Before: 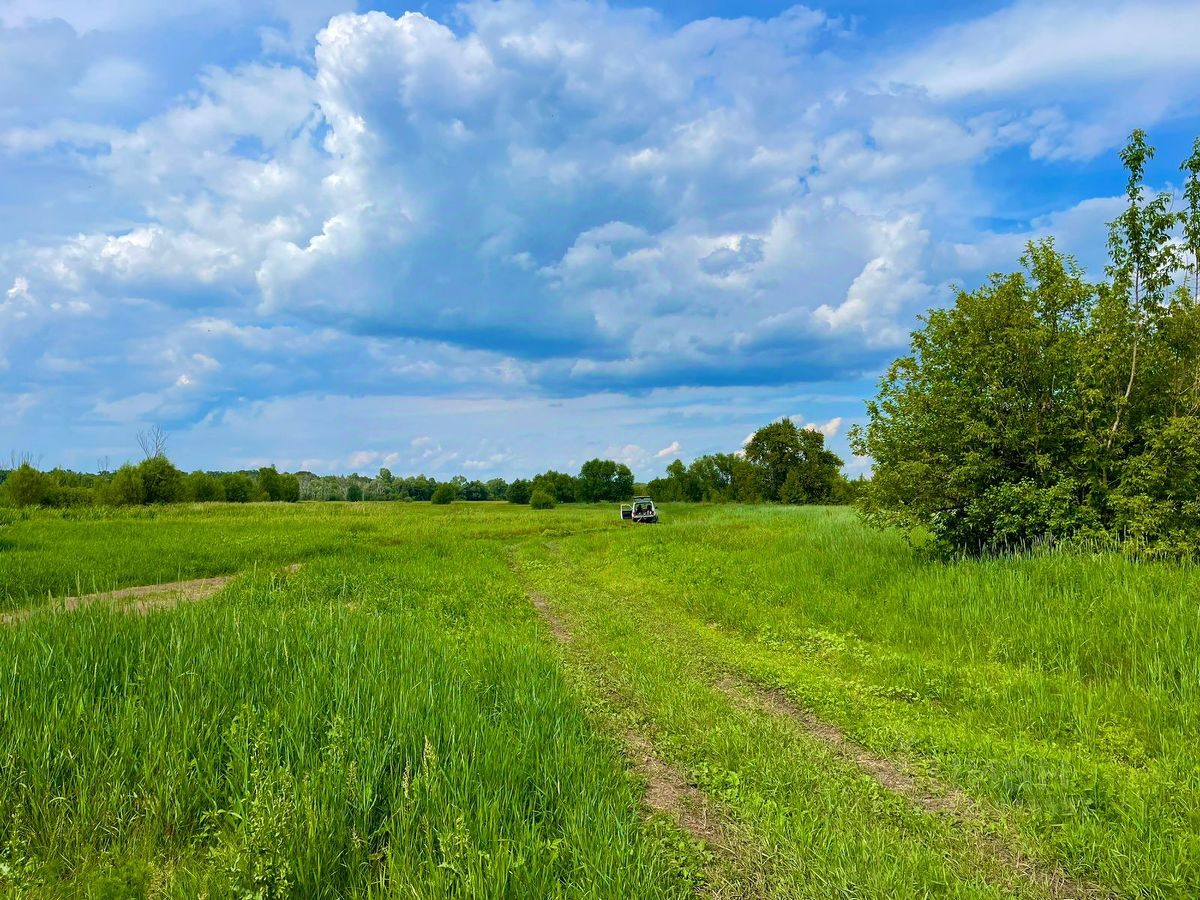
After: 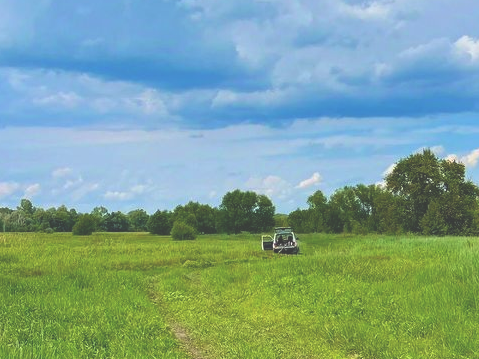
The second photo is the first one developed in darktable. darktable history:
exposure: black level correction -0.041, exposure 0.064 EV, compensate highlight preservation false
crop: left 30%, top 30%, right 30%, bottom 30%
